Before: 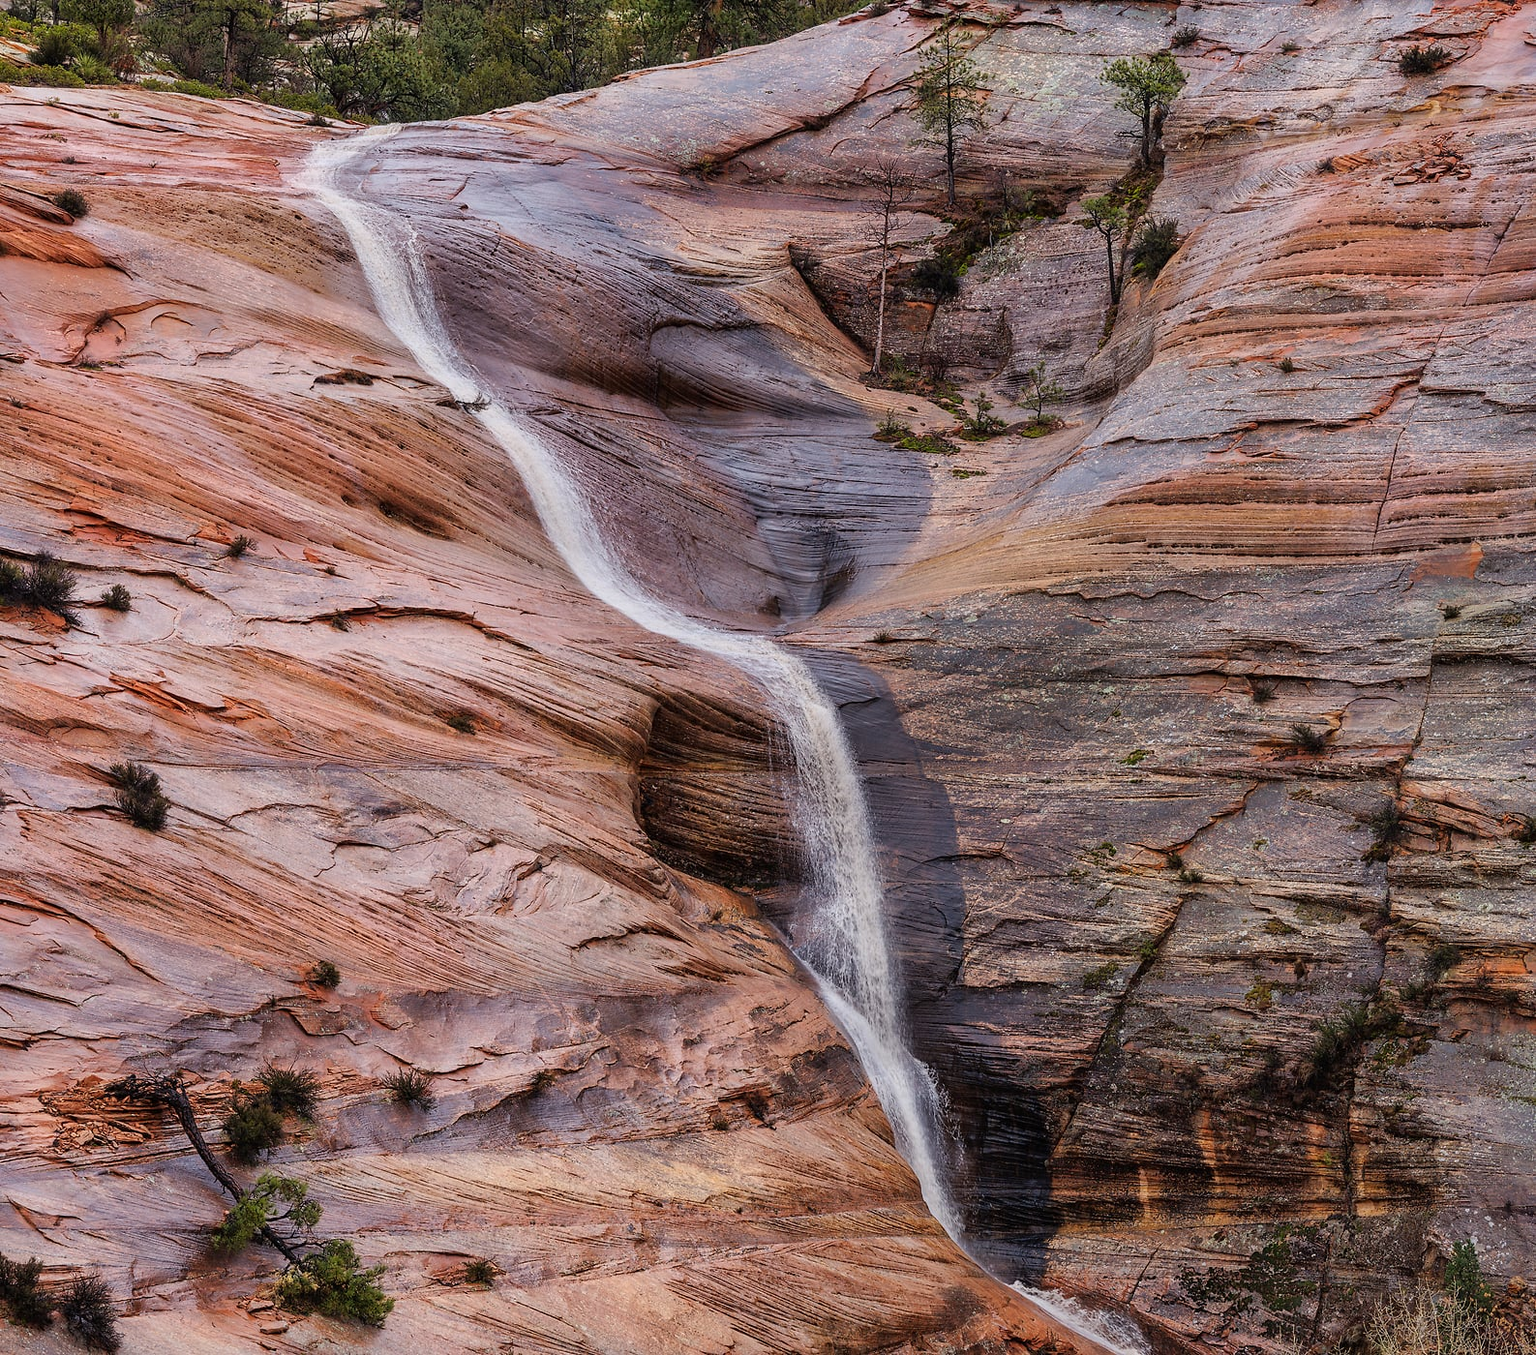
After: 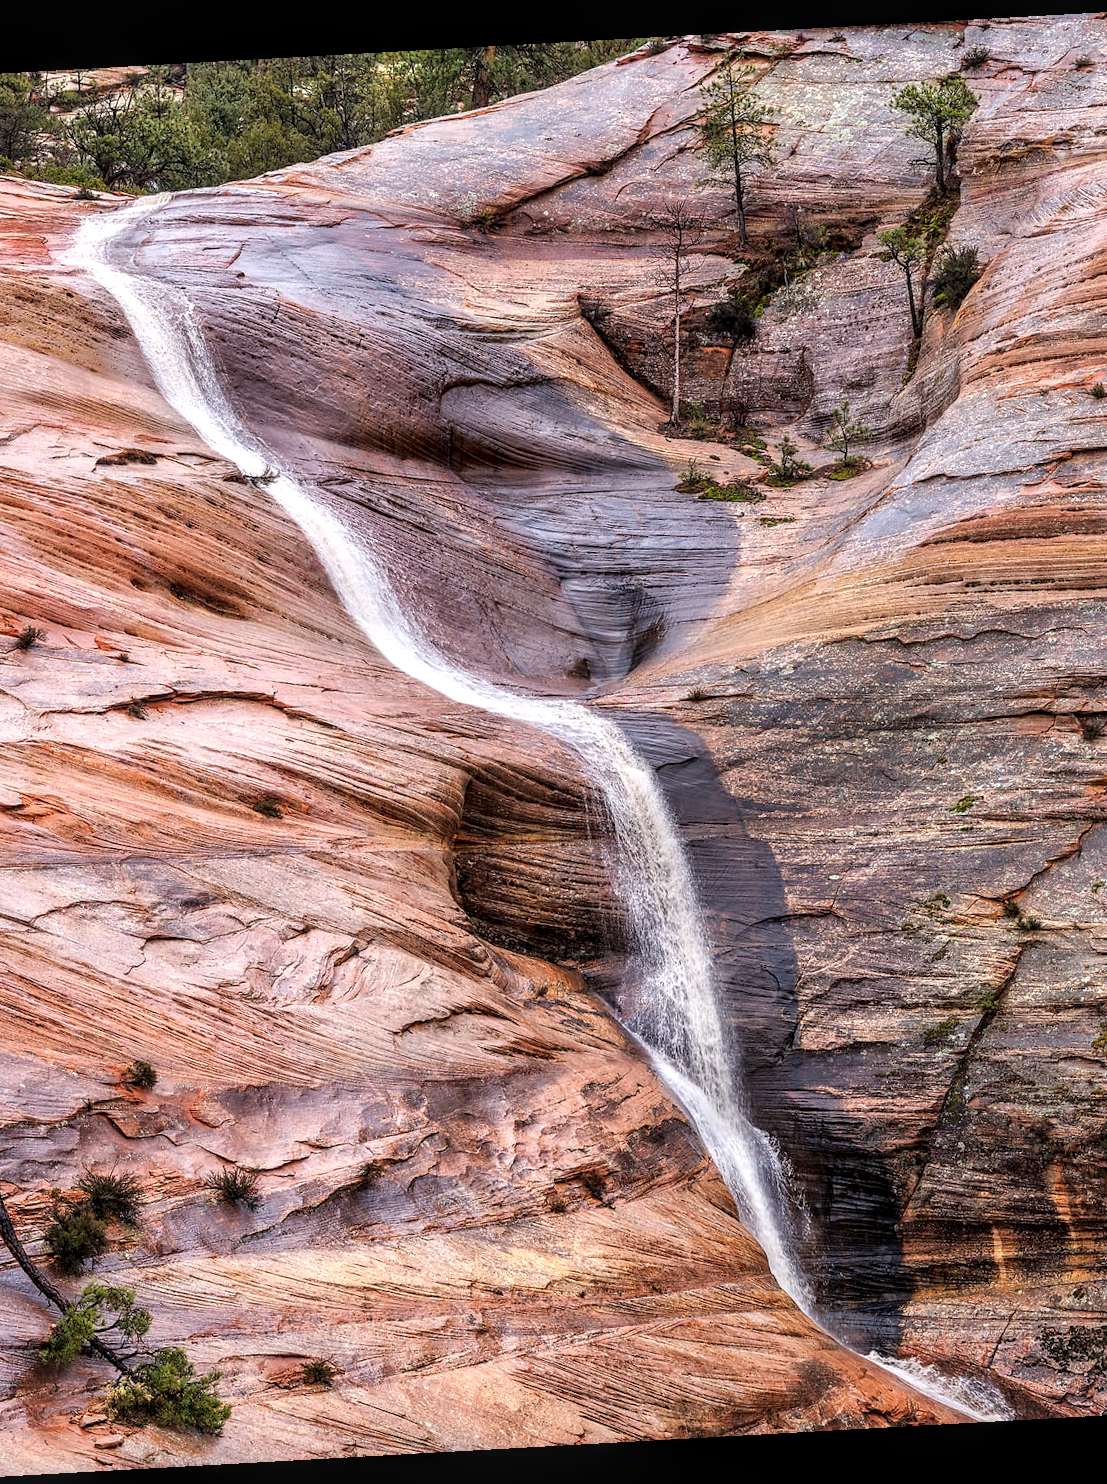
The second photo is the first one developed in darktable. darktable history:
local contrast: detail 130%
exposure: exposure 0.64 EV, compensate highlight preservation false
rotate and perspective: rotation -3.18°, automatic cropping off
crop and rotate: left 15.055%, right 18.278%
